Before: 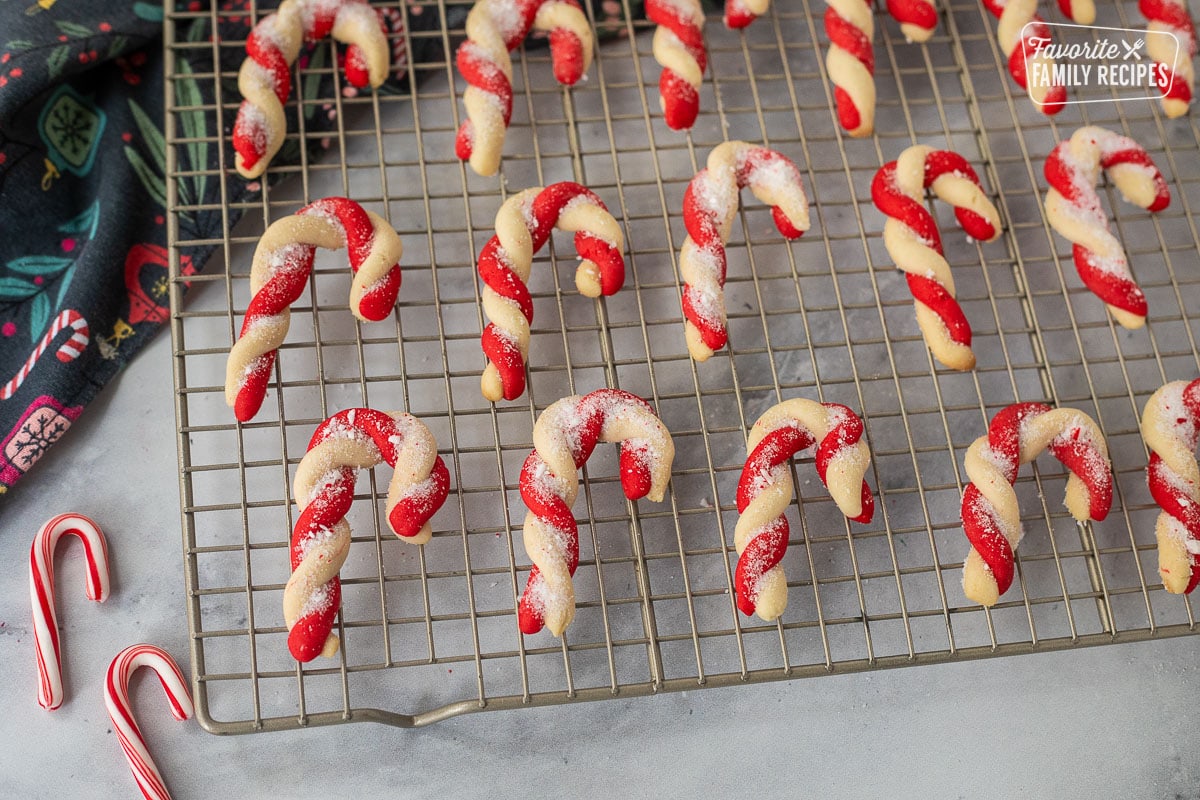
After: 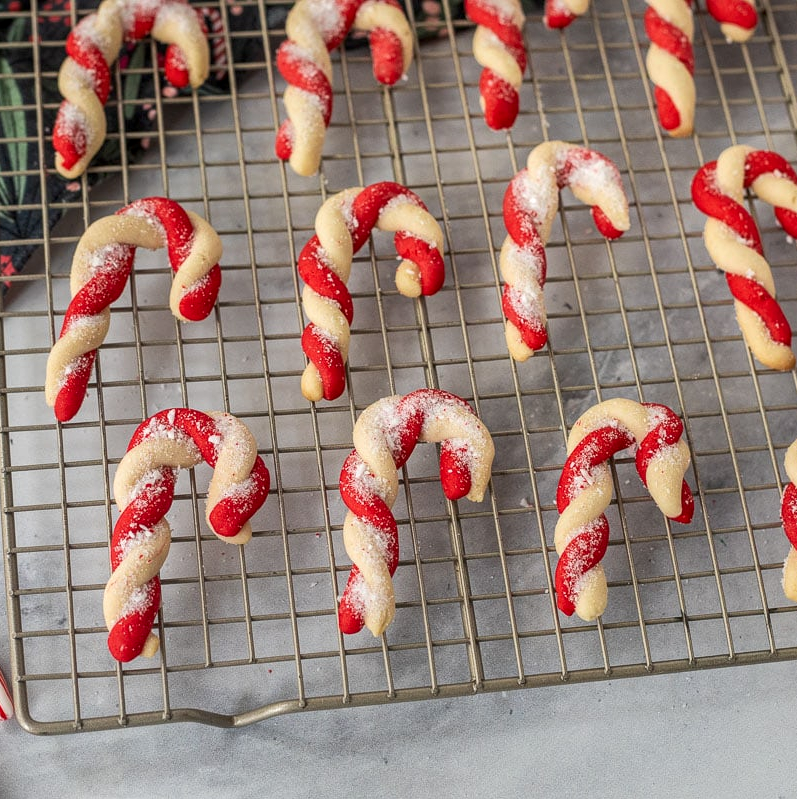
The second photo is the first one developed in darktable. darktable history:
crop and rotate: left 15.027%, right 18.487%
local contrast: on, module defaults
